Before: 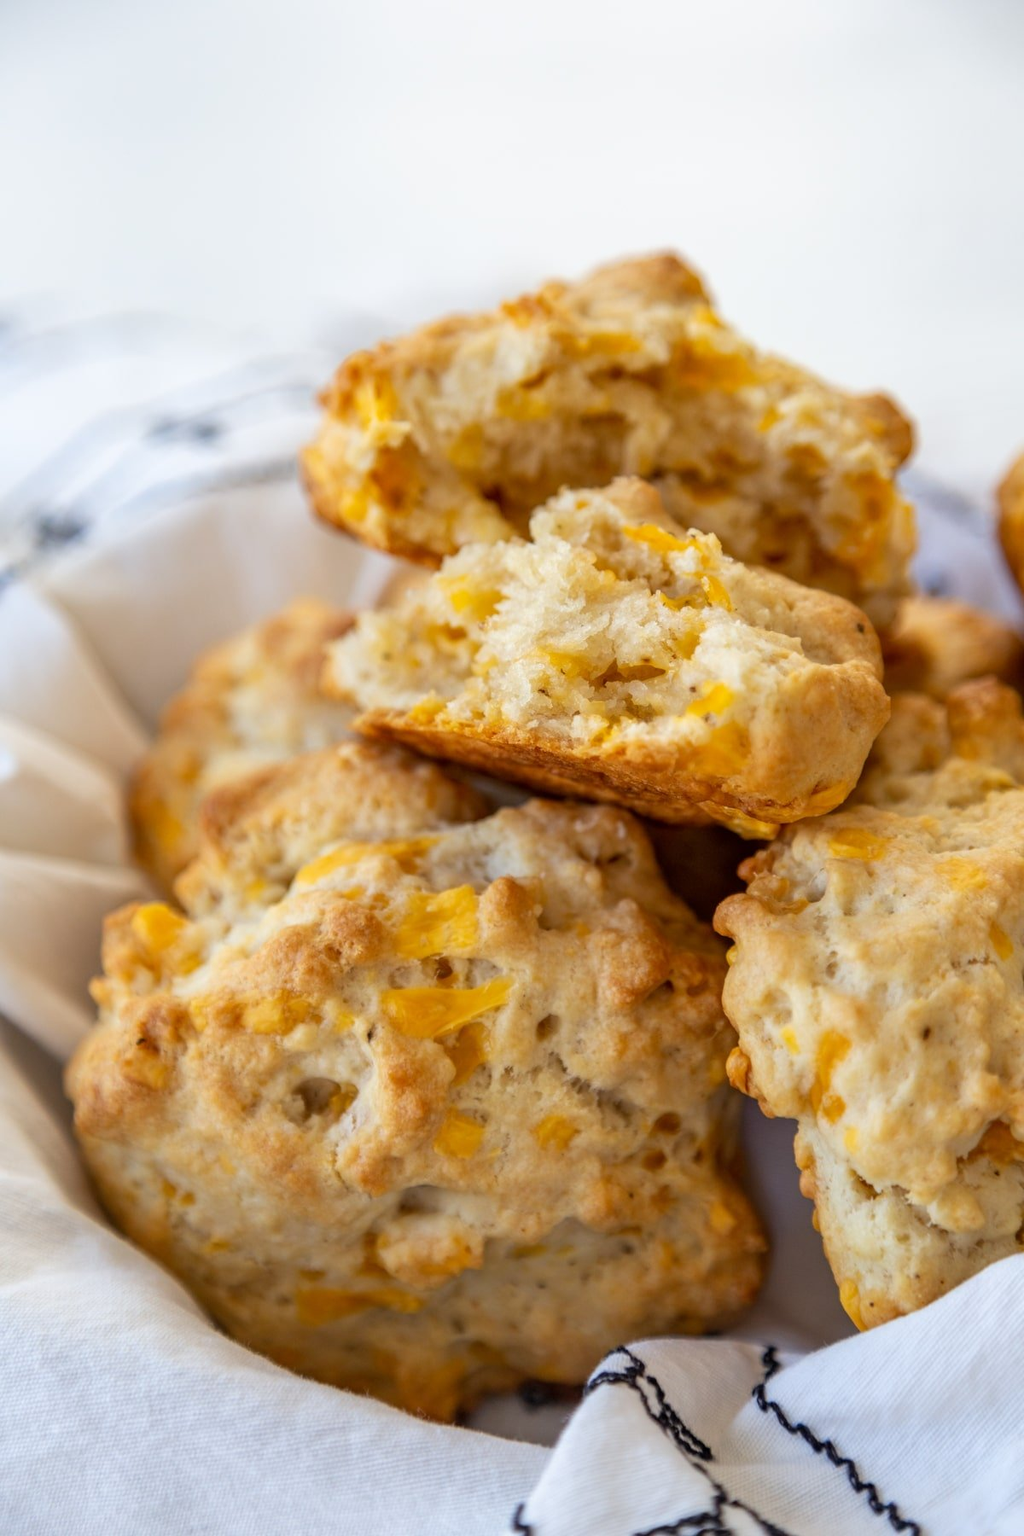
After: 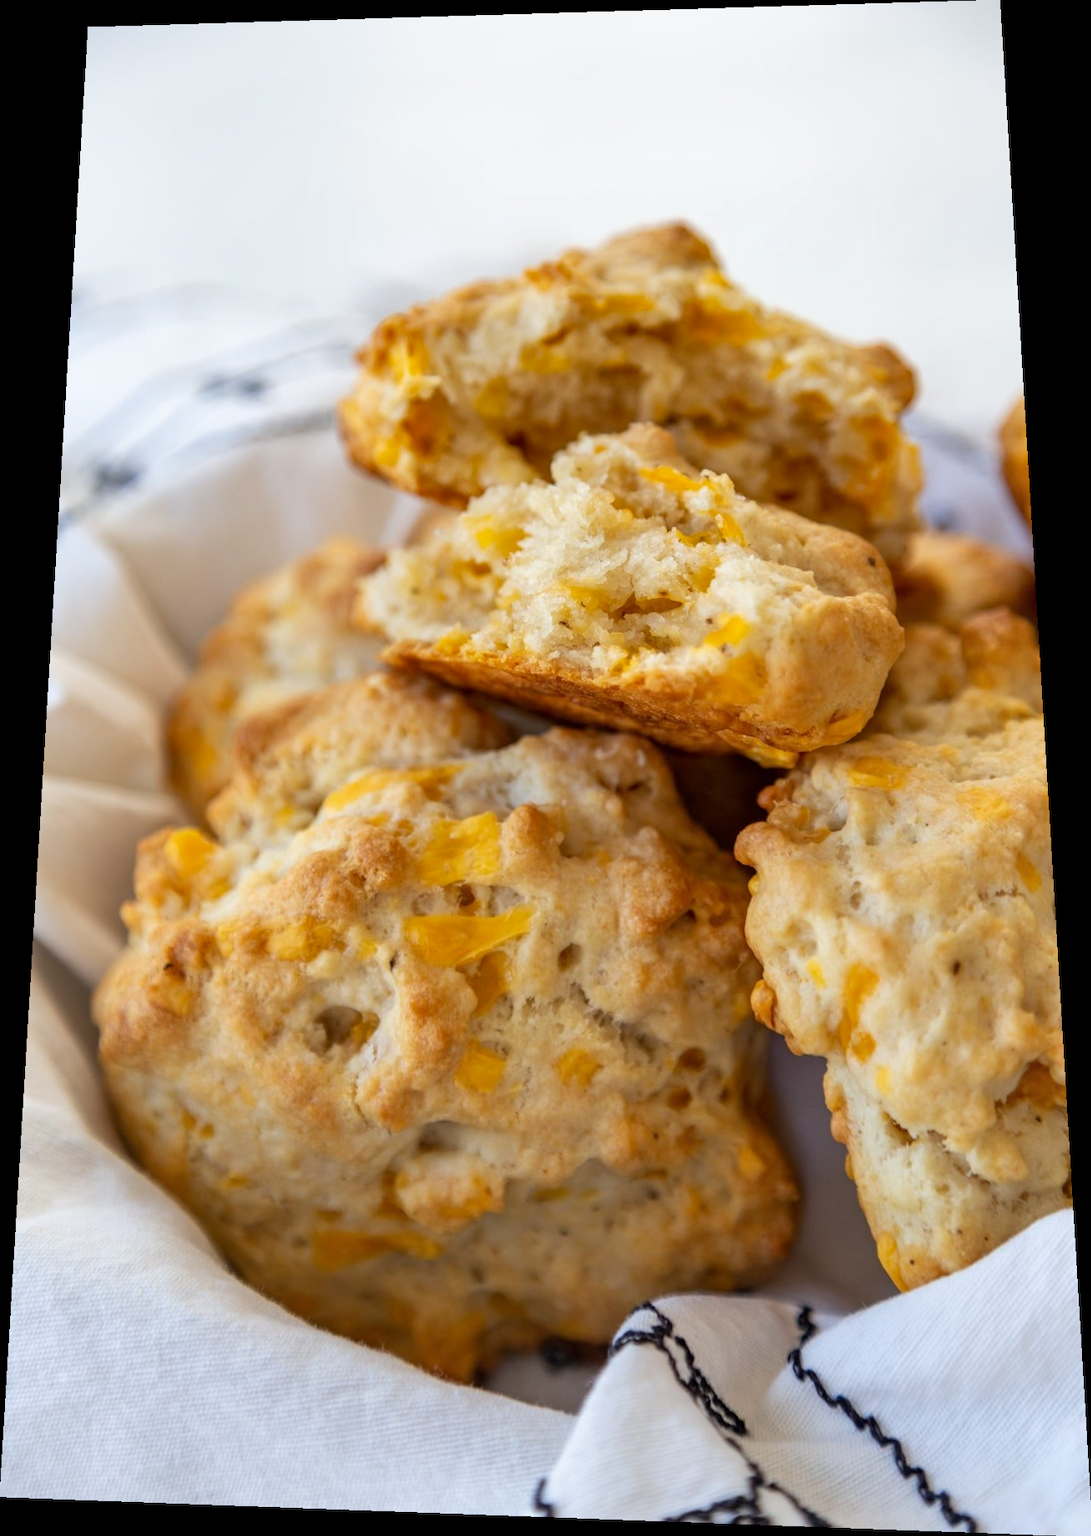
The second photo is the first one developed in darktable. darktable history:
rotate and perspective: rotation 0.128°, lens shift (vertical) -0.181, lens shift (horizontal) -0.044, shear 0.001, automatic cropping off
shadows and highlights: radius 125.46, shadows 30.51, highlights -30.51, low approximation 0.01, soften with gaussian
